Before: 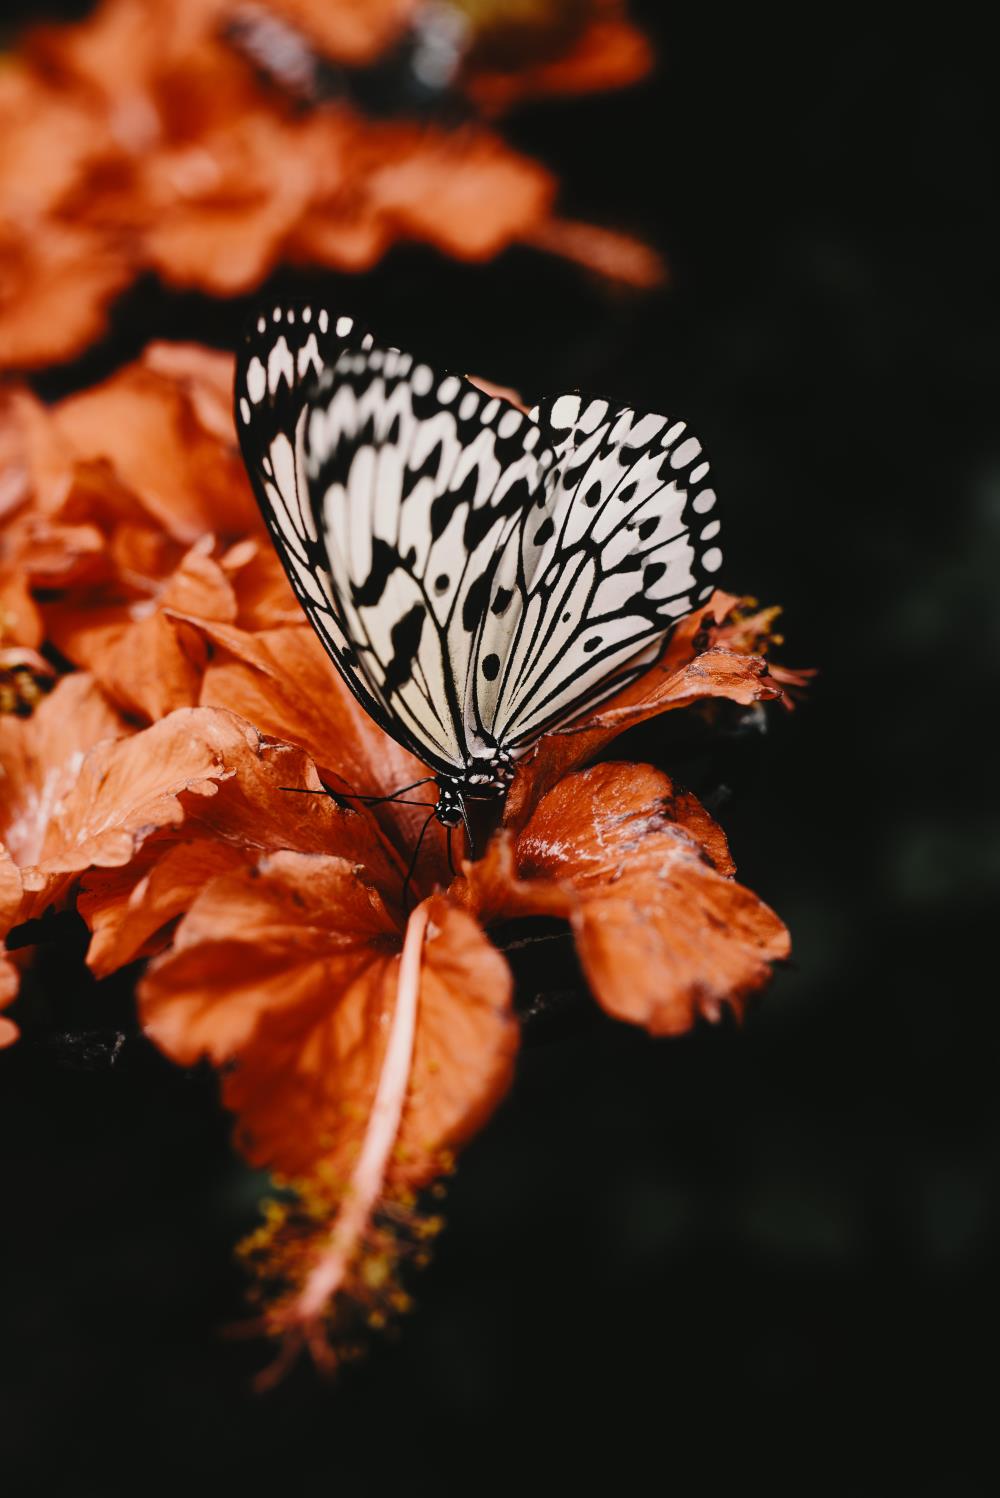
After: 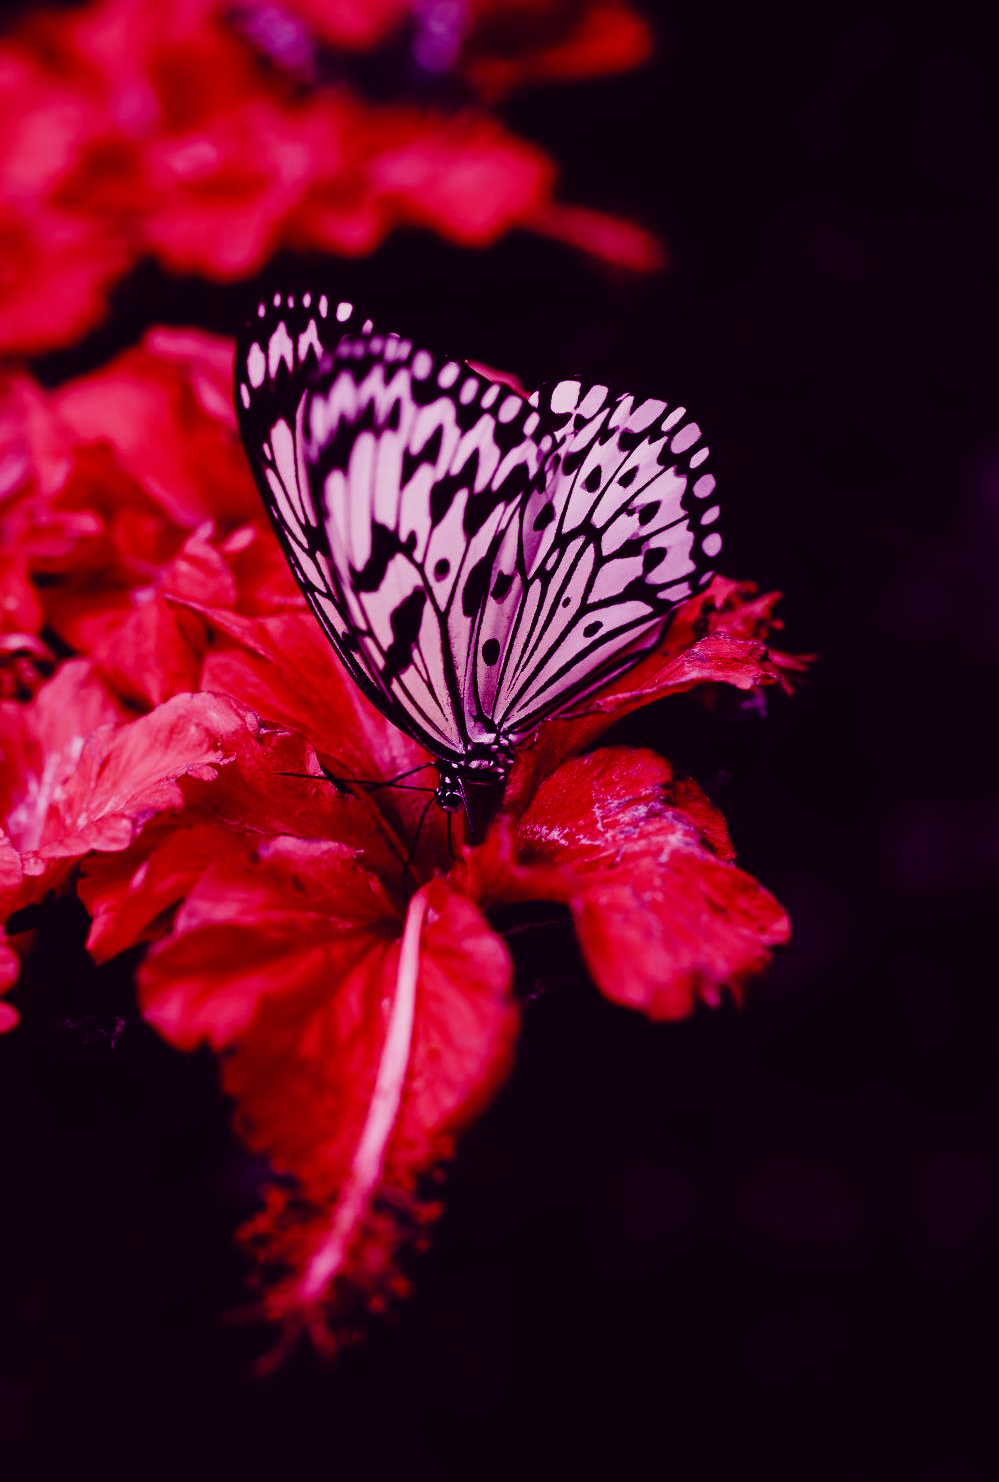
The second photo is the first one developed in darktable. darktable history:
crop: top 1.049%, right 0.001%
color balance: mode lift, gamma, gain (sRGB), lift [1, 1, 0.101, 1]
